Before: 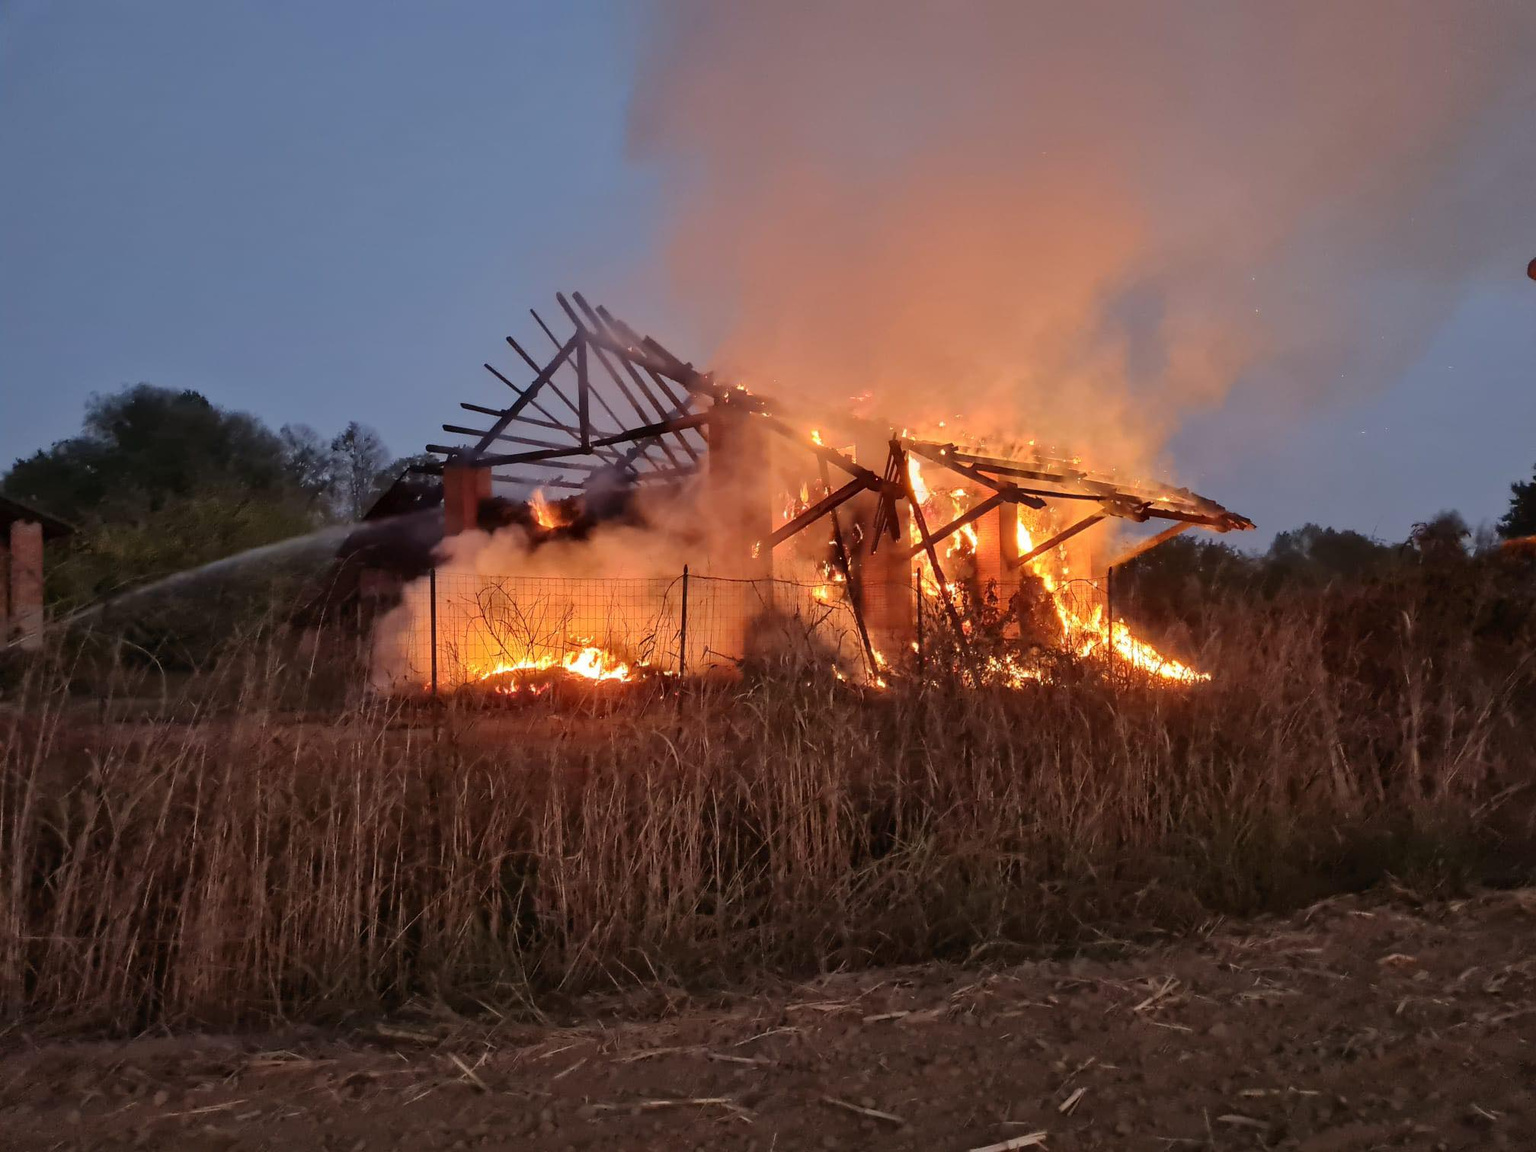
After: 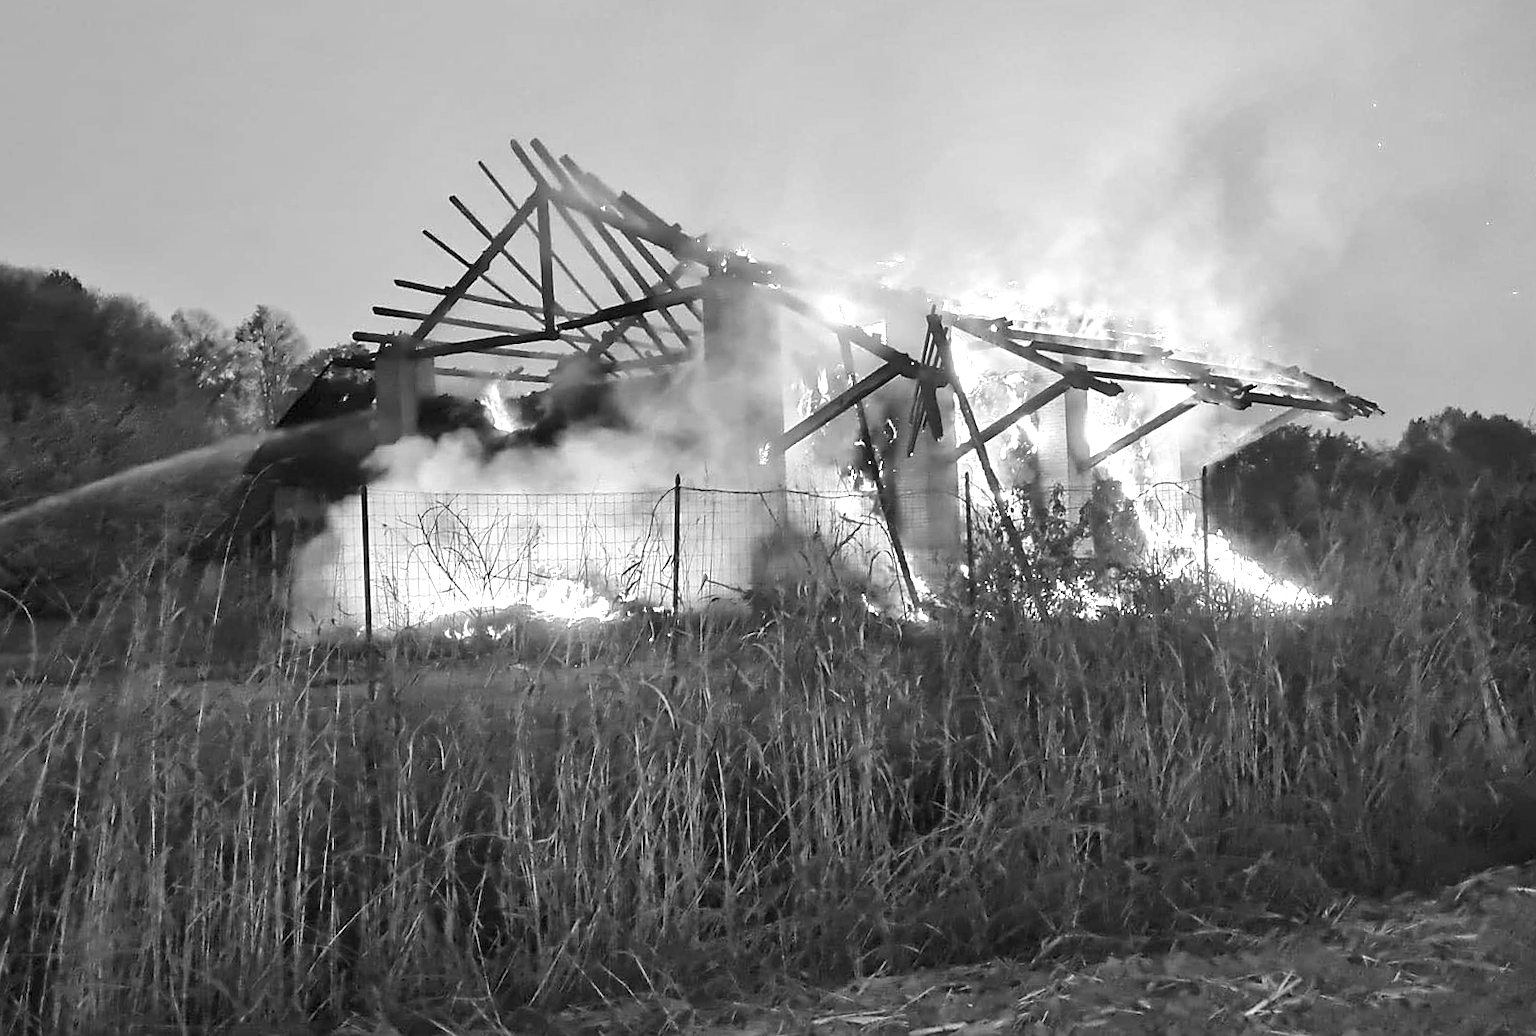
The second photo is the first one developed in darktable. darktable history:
crop: left 9.712%, top 16.928%, right 10.845%, bottom 12.332%
monochrome: a -3.63, b -0.465
sharpen: on, module defaults
exposure: black level correction 0, exposure 1.3 EV, compensate exposure bias true, compensate highlight preservation false
rotate and perspective: rotation -1.17°, automatic cropping off
